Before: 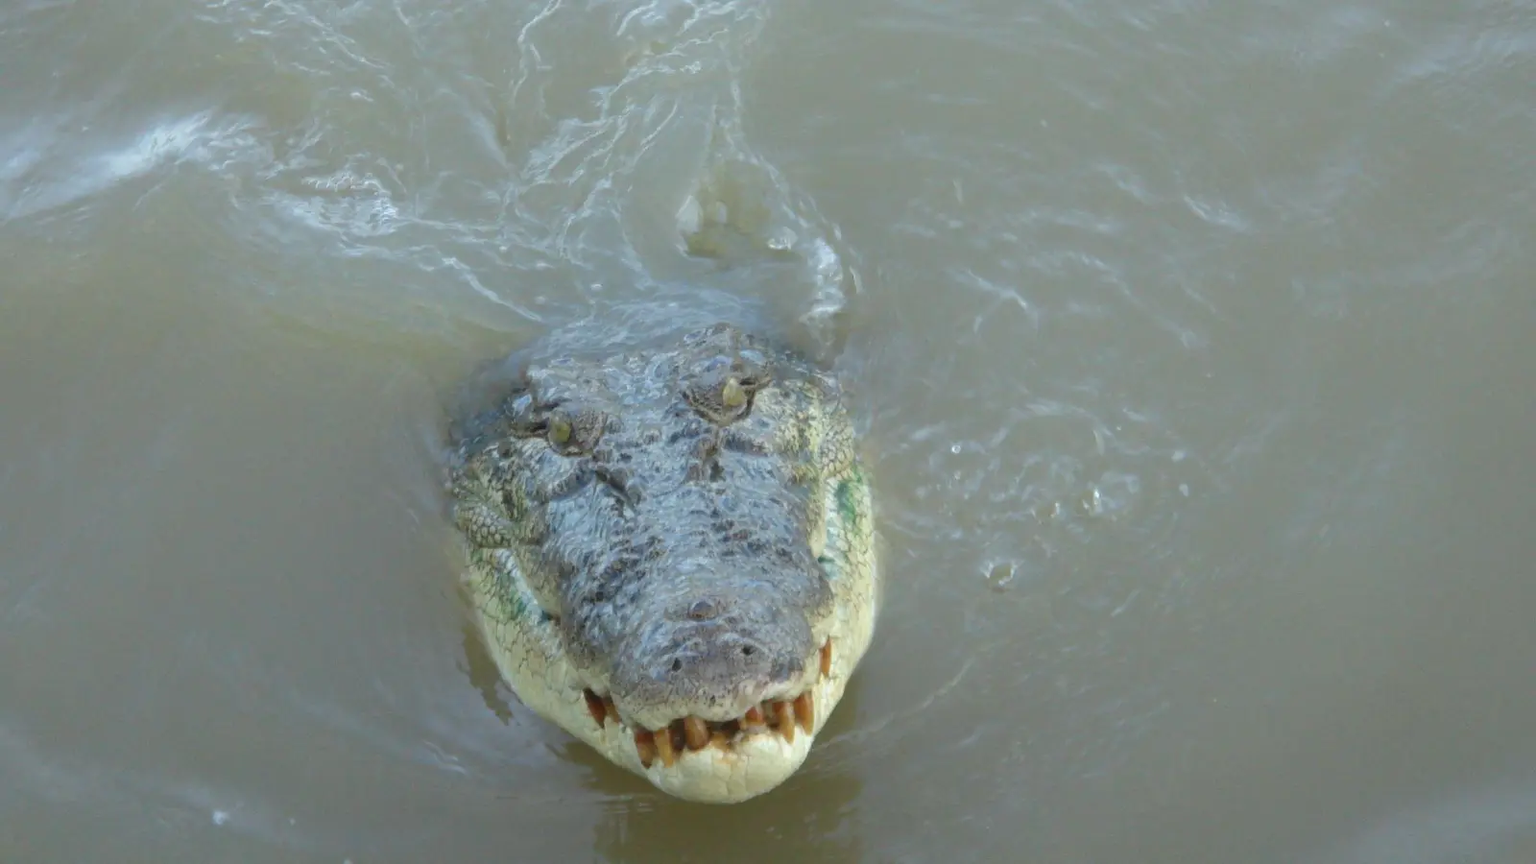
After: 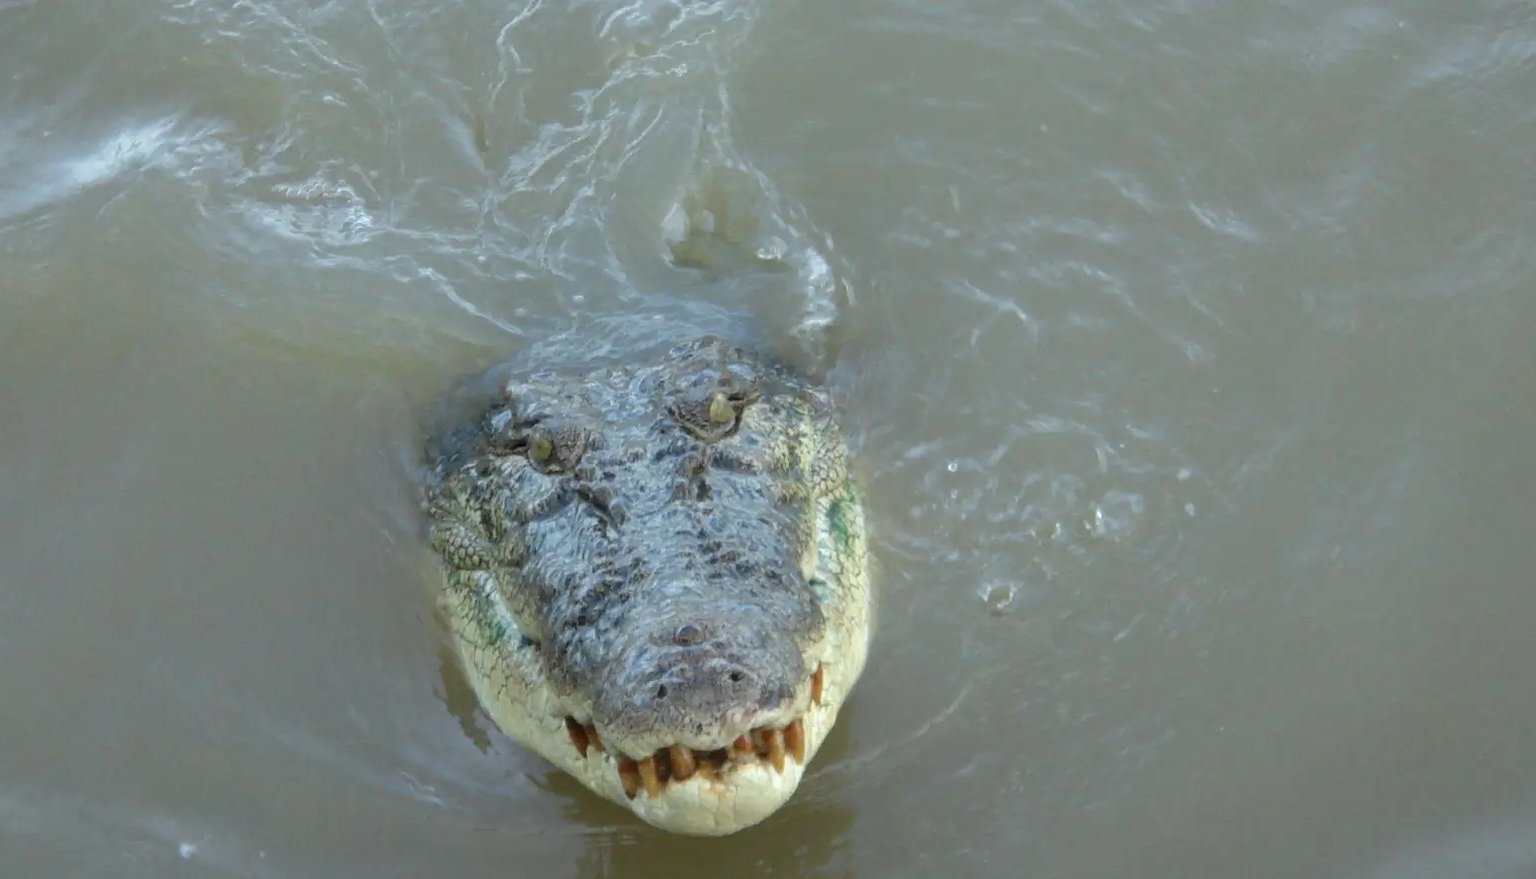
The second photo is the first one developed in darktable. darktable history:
local contrast: highlights 64%, shadows 54%, detail 168%, midtone range 0.512
contrast brightness saturation: contrast -0.271
crop and rotate: left 2.626%, right 1.194%, bottom 2.021%
